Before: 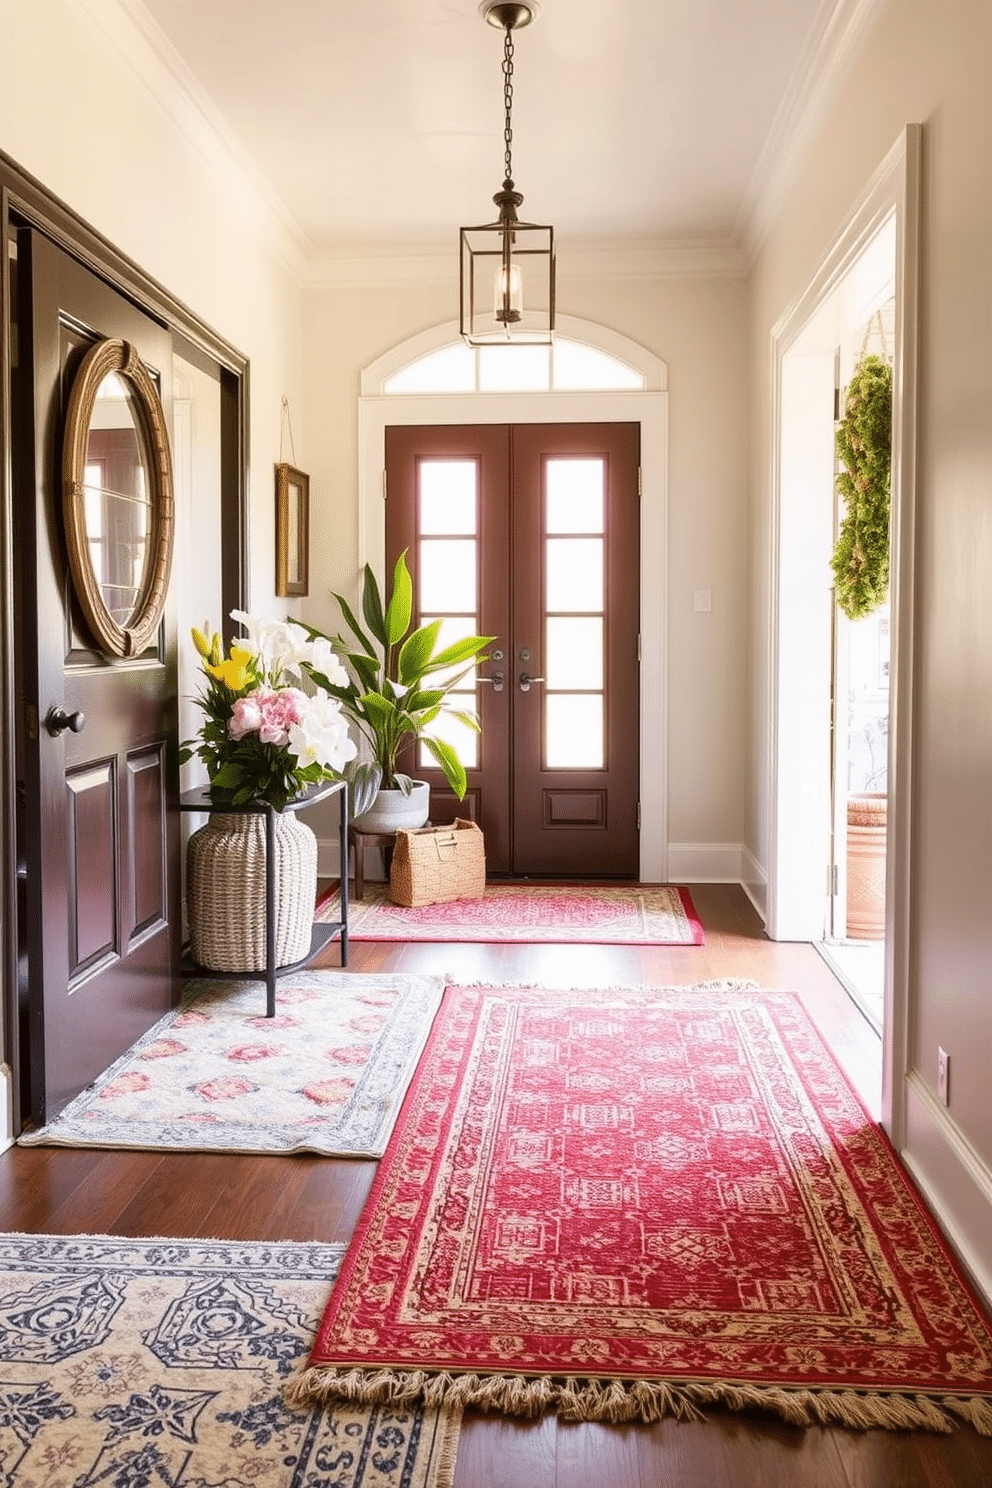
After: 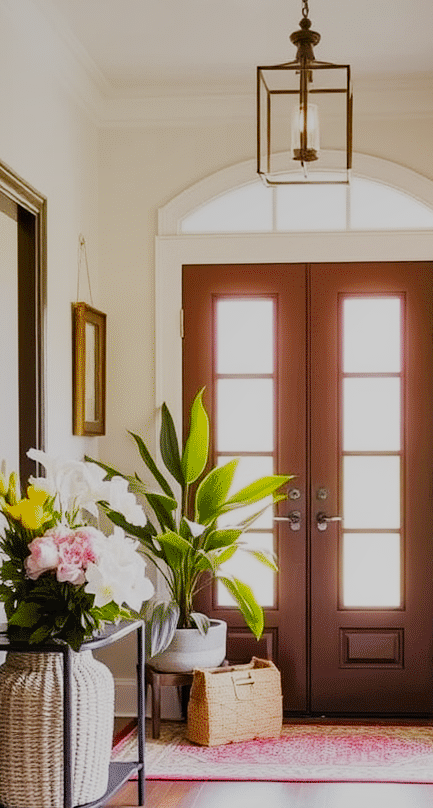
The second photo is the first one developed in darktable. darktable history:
filmic rgb: black relative exposure -7.65 EV, white relative exposure 4.56 EV, hardness 3.61, preserve chrominance no, color science v5 (2021), contrast in shadows safe, contrast in highlights safe
color balance rgb: global offset › luminance 0.217%, linear chroma grading › shadows -9.951%, linear chroma grading › global chroma 20.48%, perceptual saturation grading › global saturation 0.106%
crop: left 20.465%, top 10.867%, right 35.798%, bottom 34.773%
shadows and highlights: low approximation 0.01, soften with gaussian
haze removal: compatibility mode true
